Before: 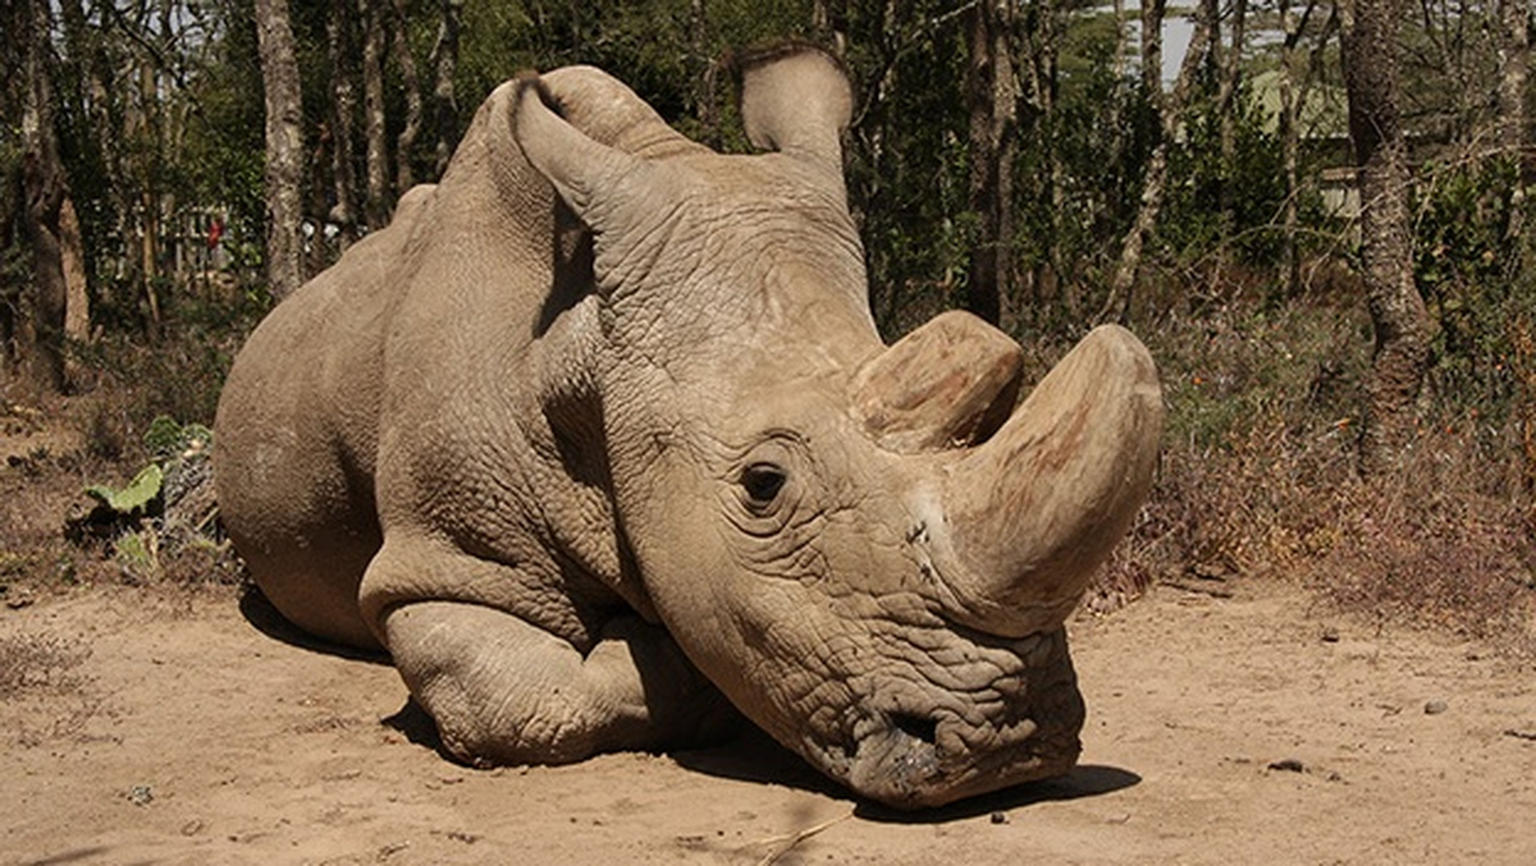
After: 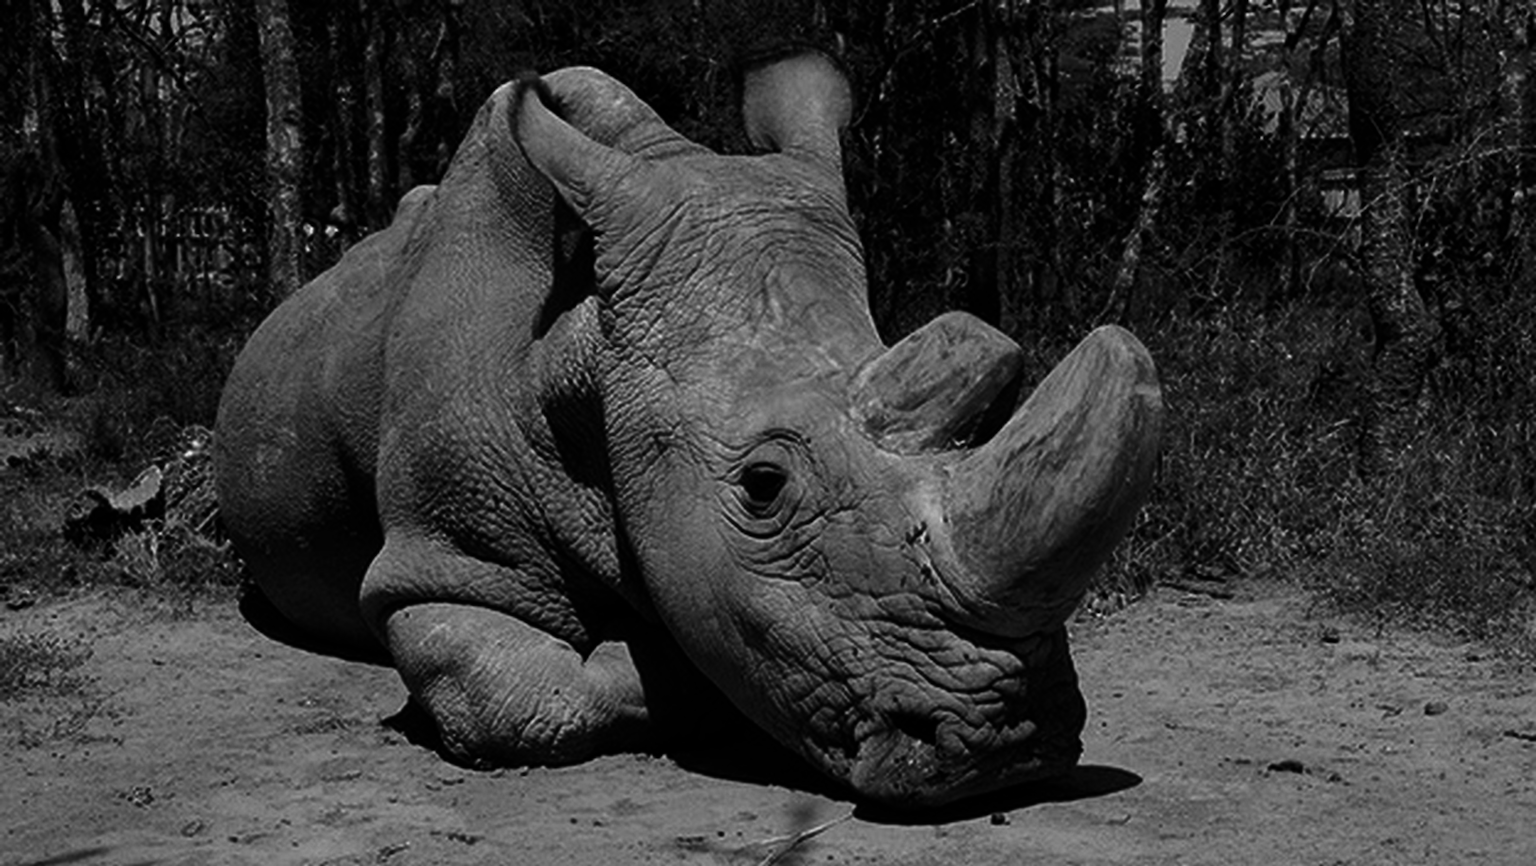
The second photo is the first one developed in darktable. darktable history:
color balance rgb: perceptual saturation grading › global saturation -0.31%, global vibrance -8%, contrast -13%, saturation formula JzAzBz (2021)
tone equalizer: -8 EV -0.417 EV, -7 EV -0.389 EV, -6 EV -0.333 EV, -5 EV -0.222 EV, -3 EV 0.222 EV, -2 EV 0.333 EV, -1 EV 0.389 EV, +0 EV 0.417 EV, edges refinement/feathering 500, mask exposure compensation -1.25 EV, preserve details no
contrast brightness saturation: contrast -0.03, brightness -0.59, saturation -1
